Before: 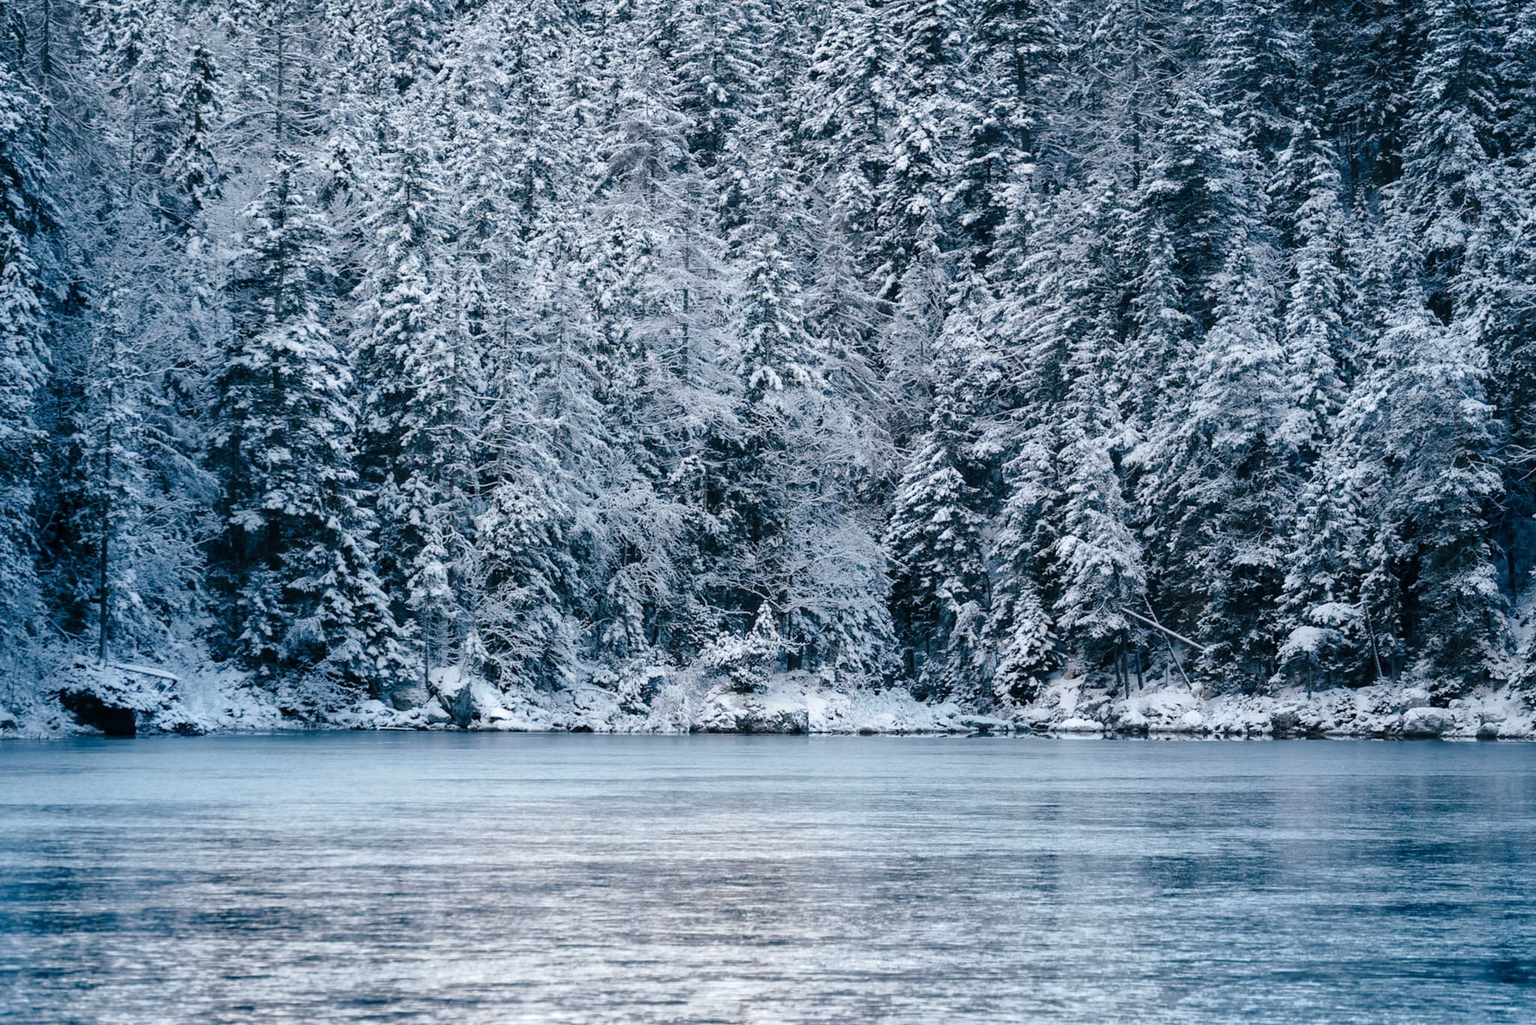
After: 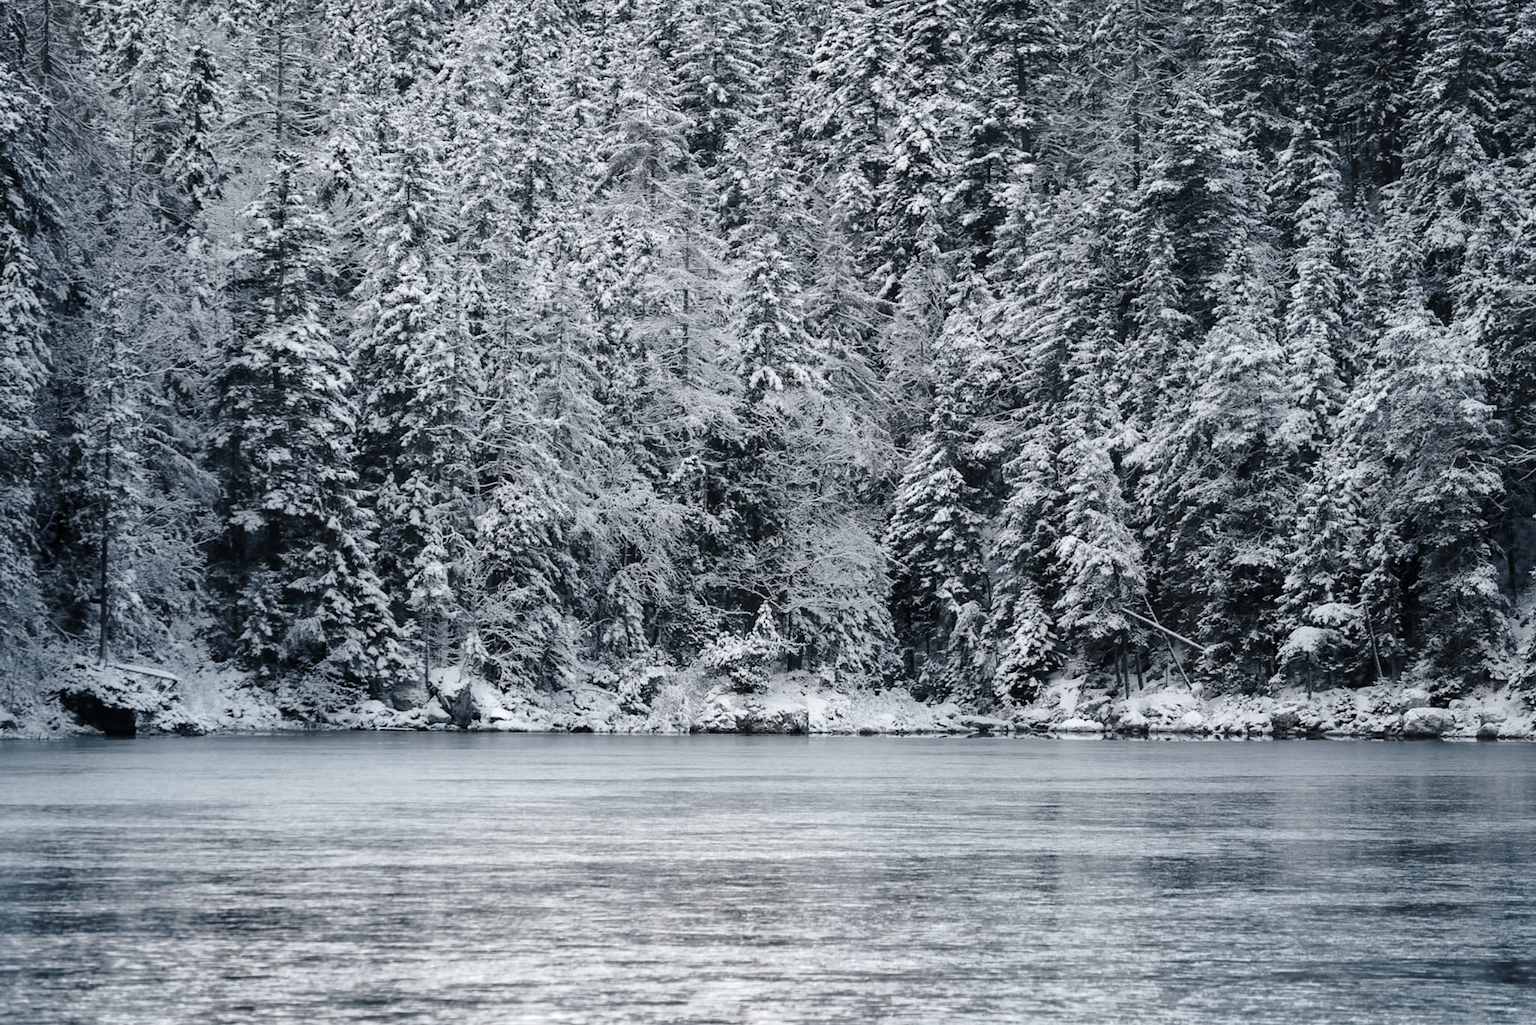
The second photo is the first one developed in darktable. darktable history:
color balance: output saturation 110%
color zones: curves: ch1 [(0, 0.34) (0.143, 0.164) (0.286, 0.152) (0.429, 0.176) (0.571, 0.173) (0.714, 0.188) (0.857, 0.199) (1, 0.34)]
